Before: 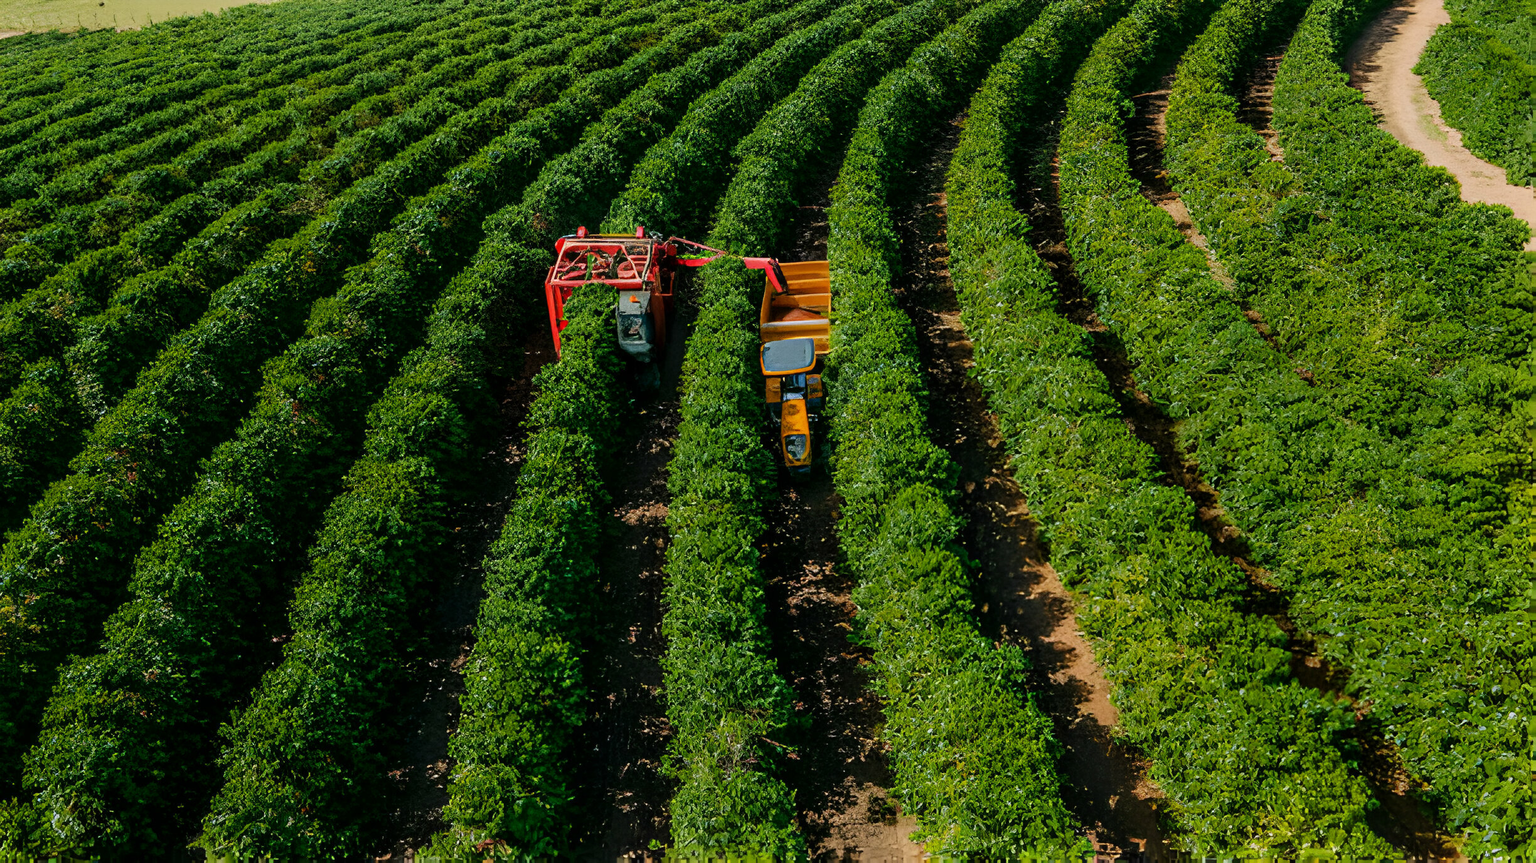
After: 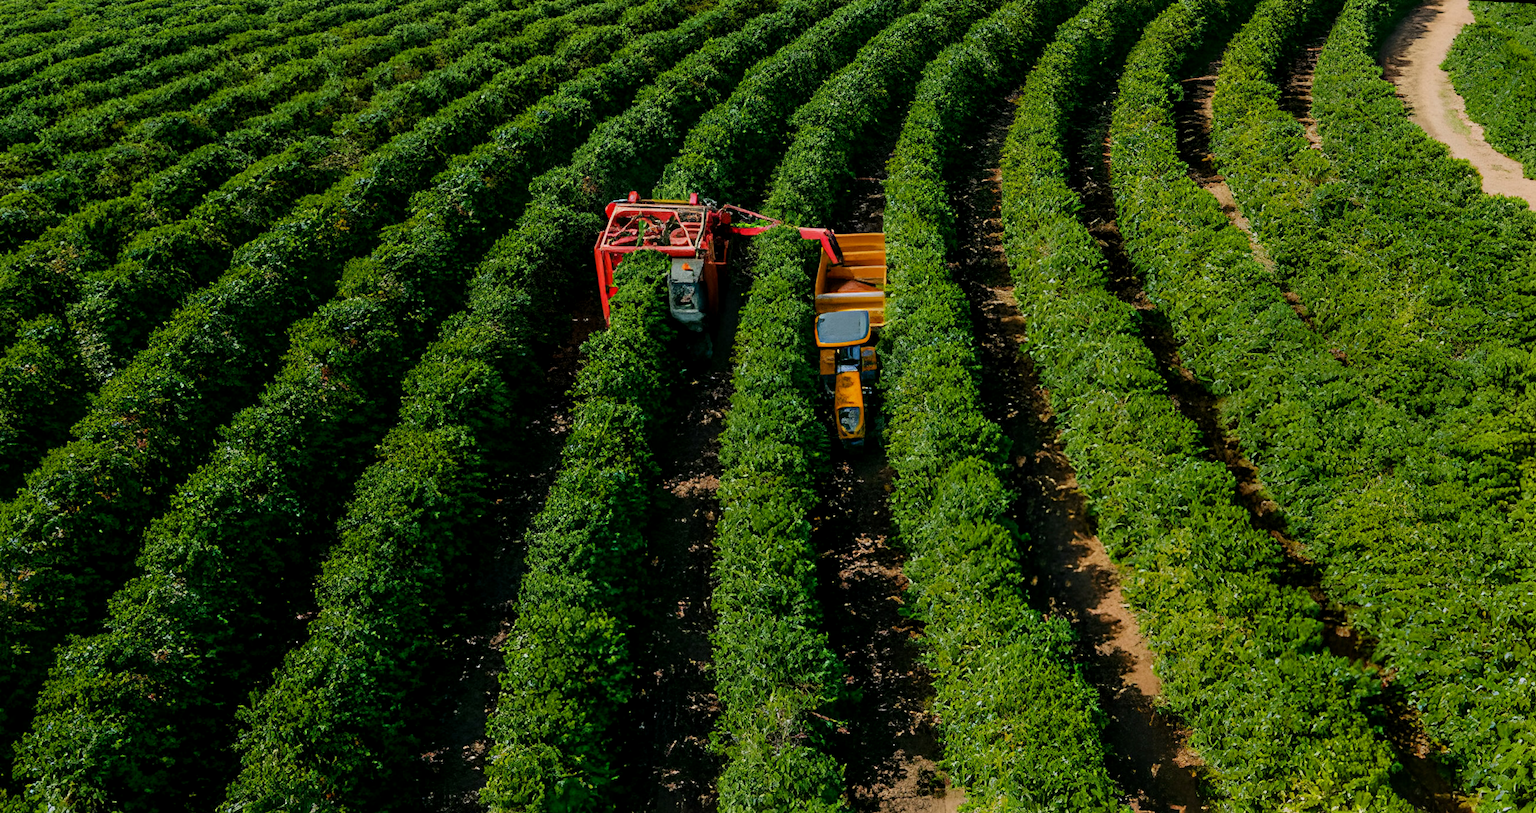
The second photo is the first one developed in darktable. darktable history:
exposure: black level correction 0.002, exposure -0.1 EV, compensate highlight preservation false
rotate and perspective: rotation 0.679°, lens shift (horizontal) 0.136, crop left 0.009, crop right 0.991, crop top 0.078, crop bottom 0.95
